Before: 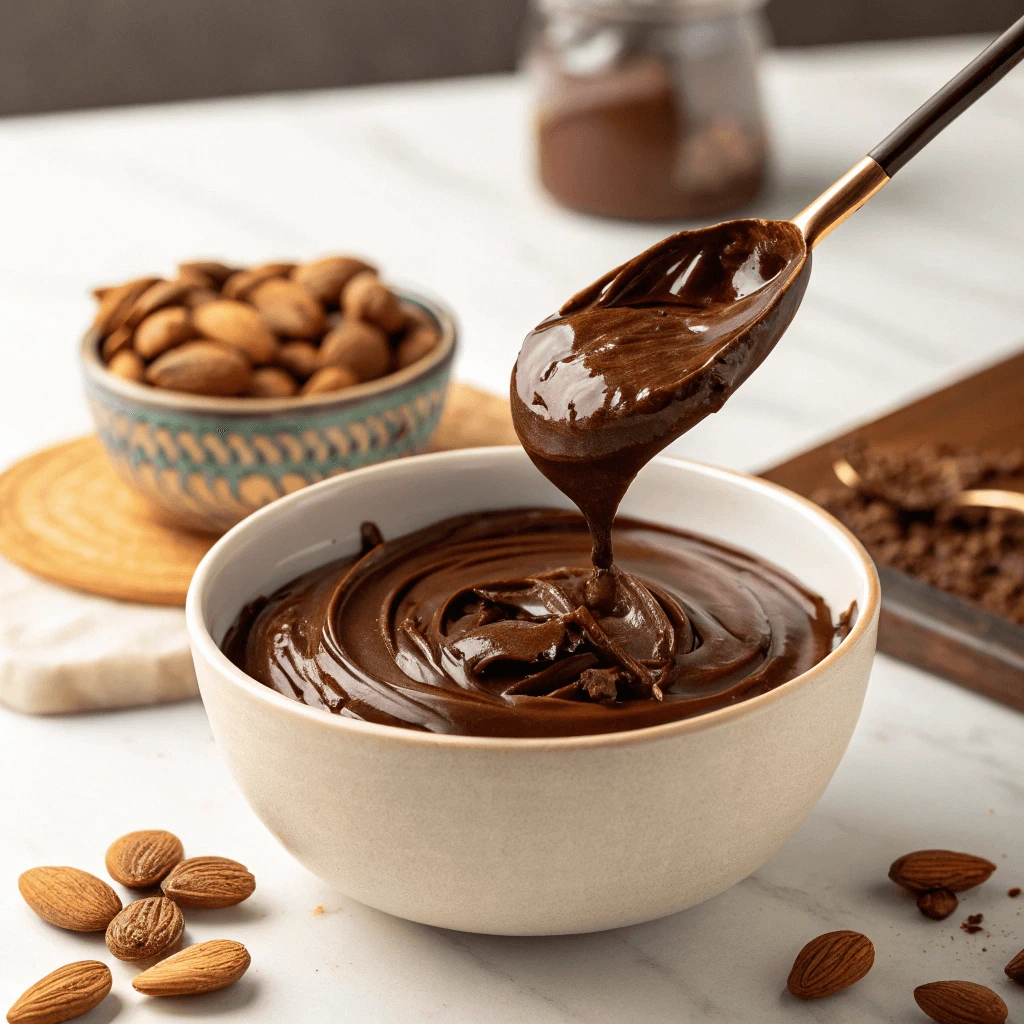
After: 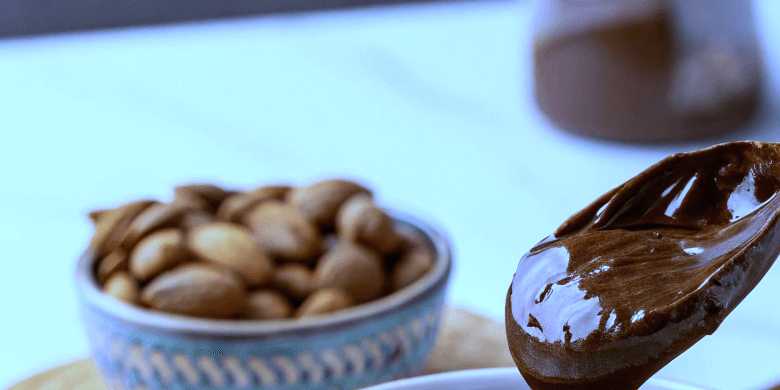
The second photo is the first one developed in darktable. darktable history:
crop: left 0.579%, top 7.627%, right 23.167%, bottom 54.275%
white balance: red 0.766, blue 1.537
